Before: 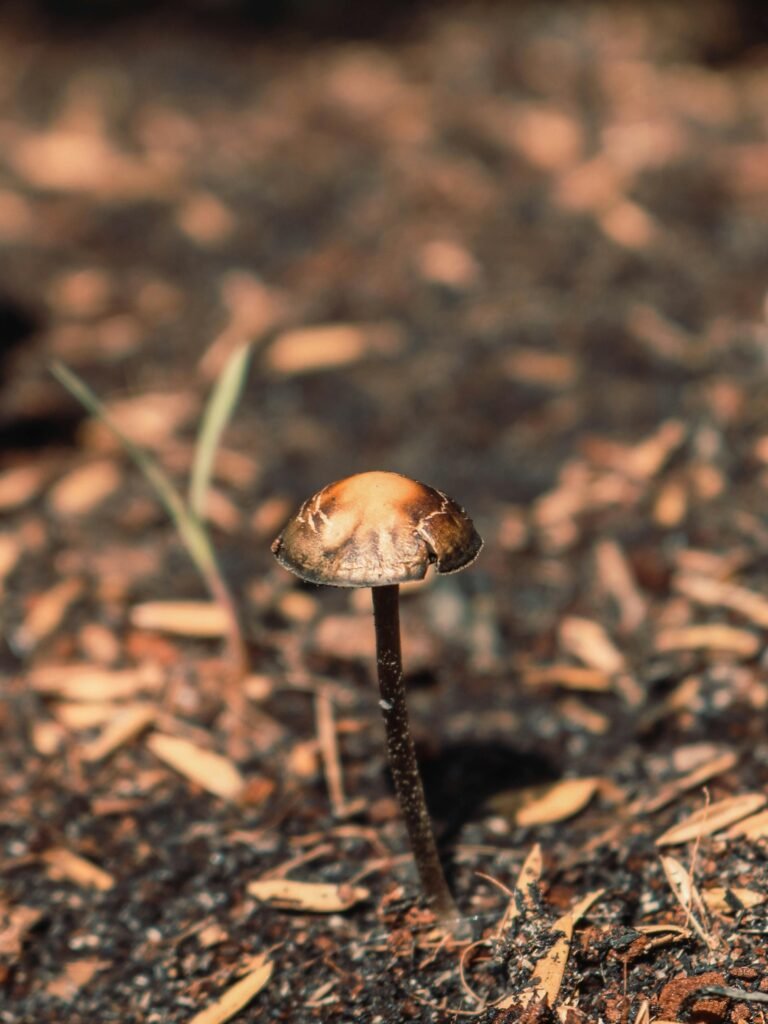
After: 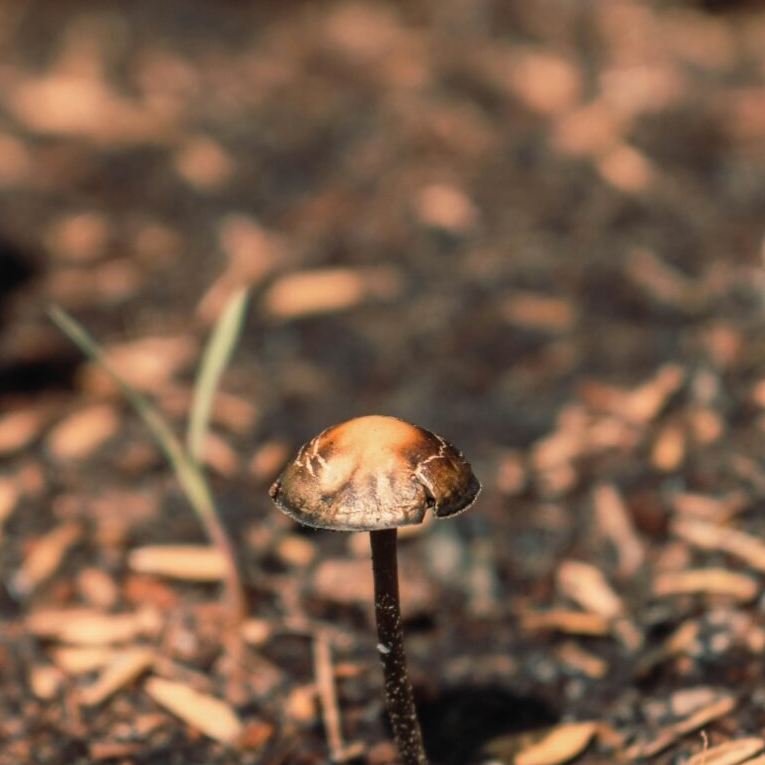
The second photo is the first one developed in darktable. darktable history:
crop: left 0.387%, top 5.469%, bottom 19.809%
white balance: emerald 1
